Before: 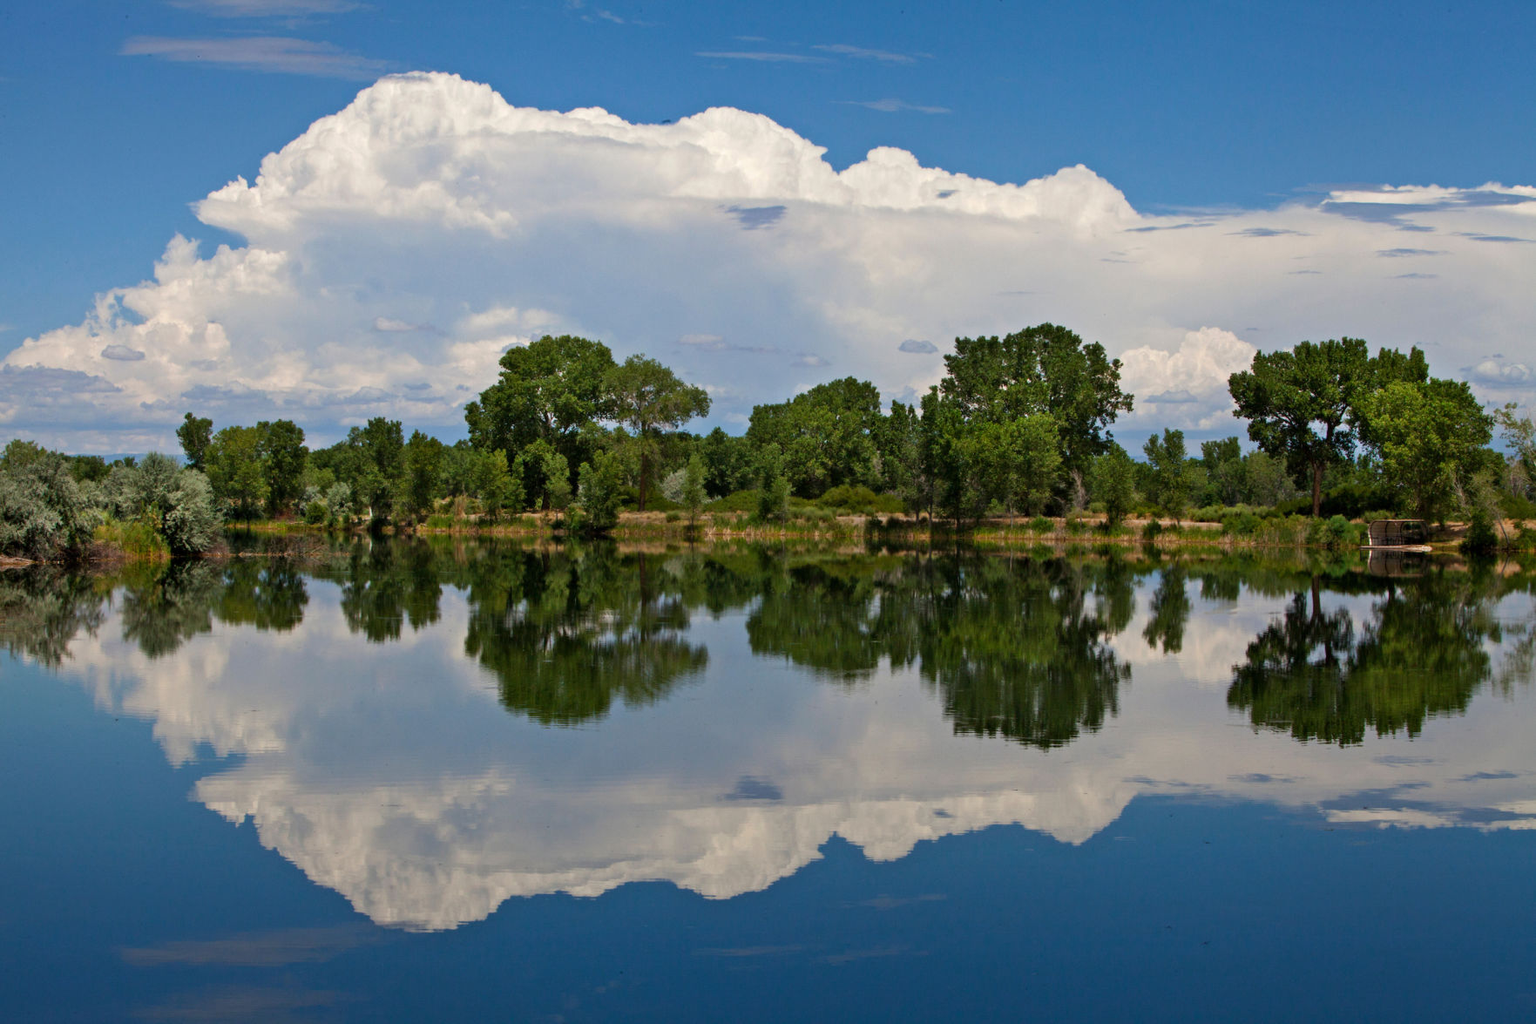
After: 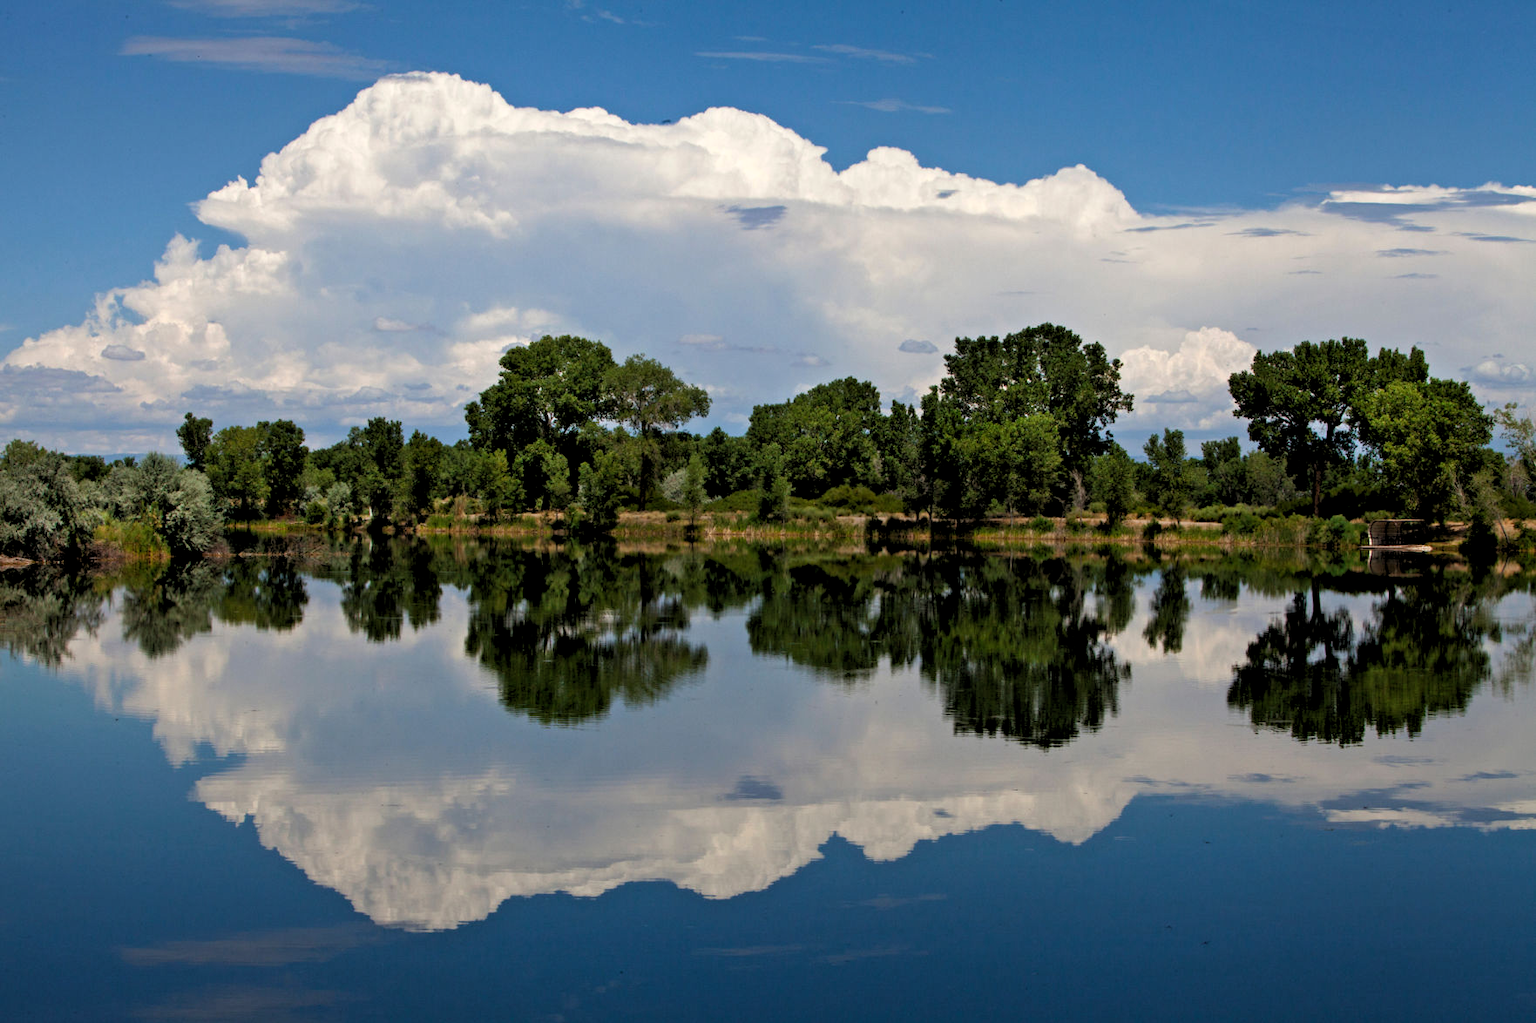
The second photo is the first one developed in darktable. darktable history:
base curve: curves: ch0 [(0.017, 0) (0.425, 0.441) (0.844, 0.933) (1, 1)]
